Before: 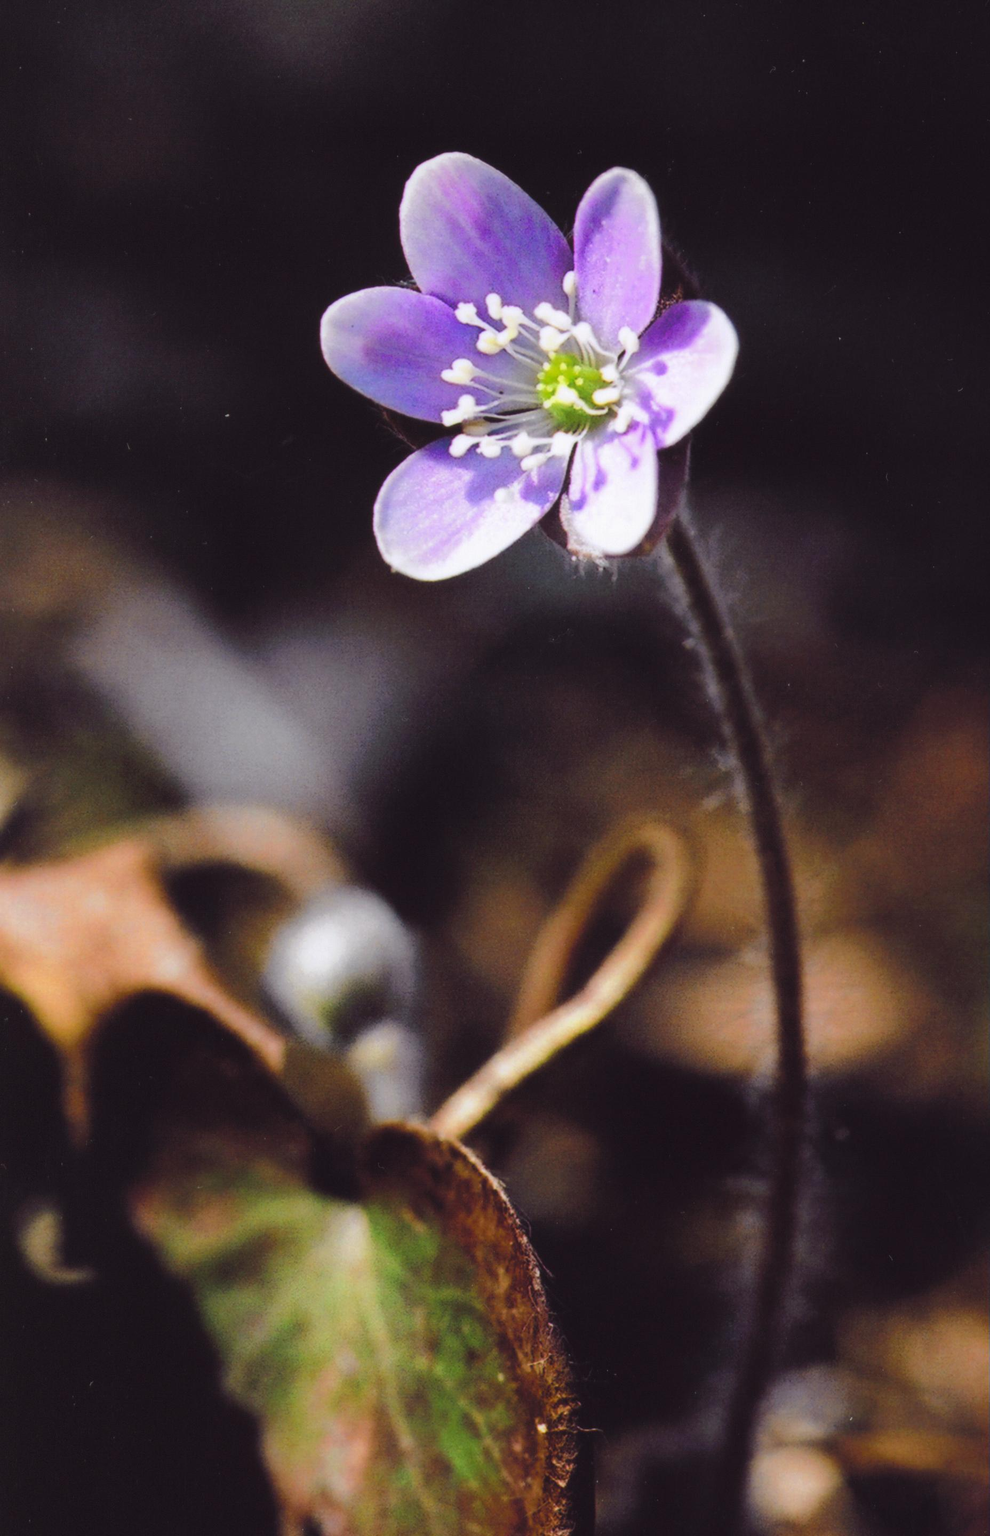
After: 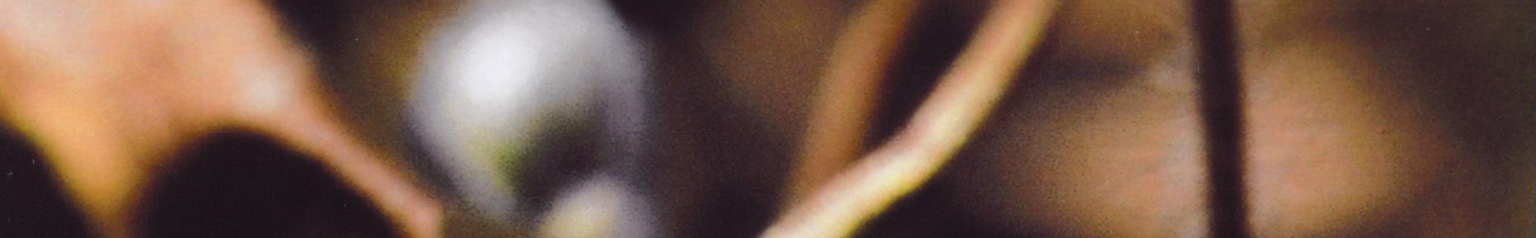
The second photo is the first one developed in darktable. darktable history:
exposure: exposure 0.014 EV, compensate highlight preservation false
crop and rotate: top 59.084%, bottom 30.916%
